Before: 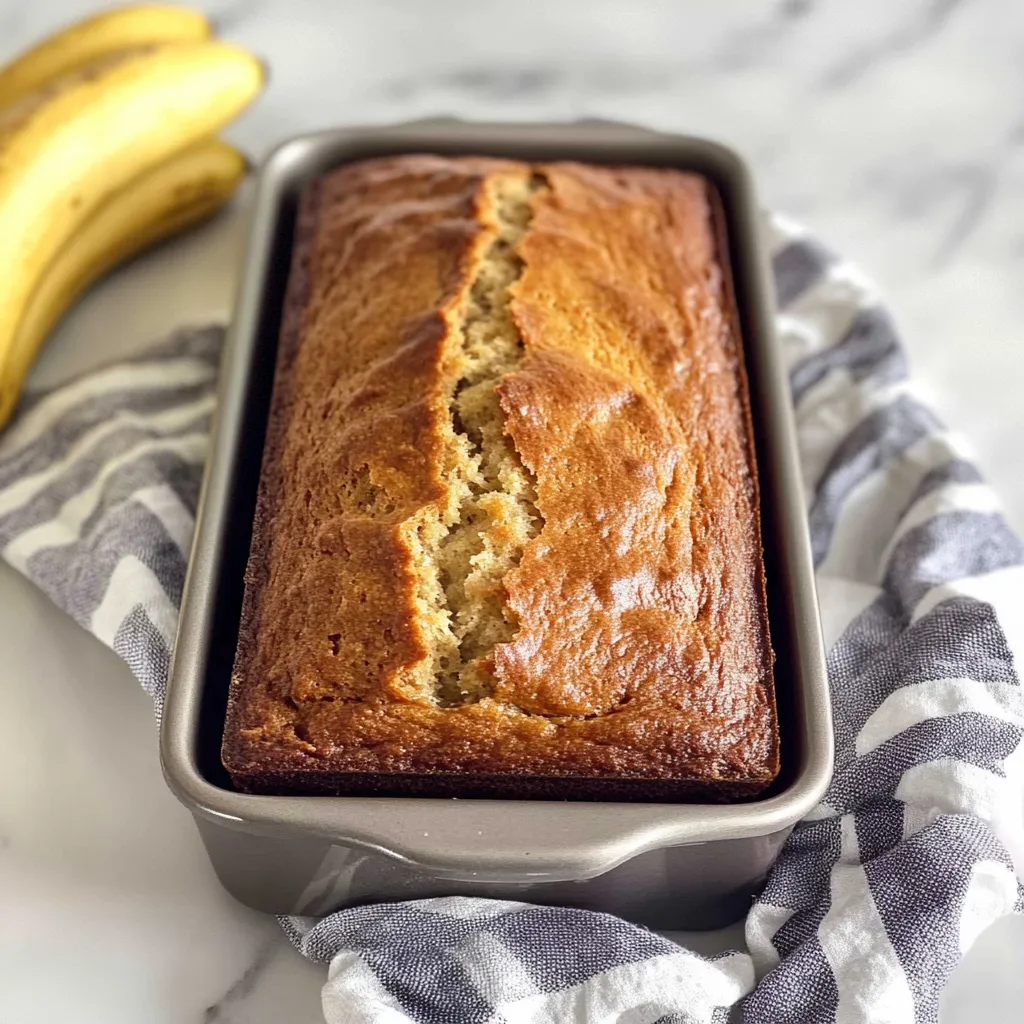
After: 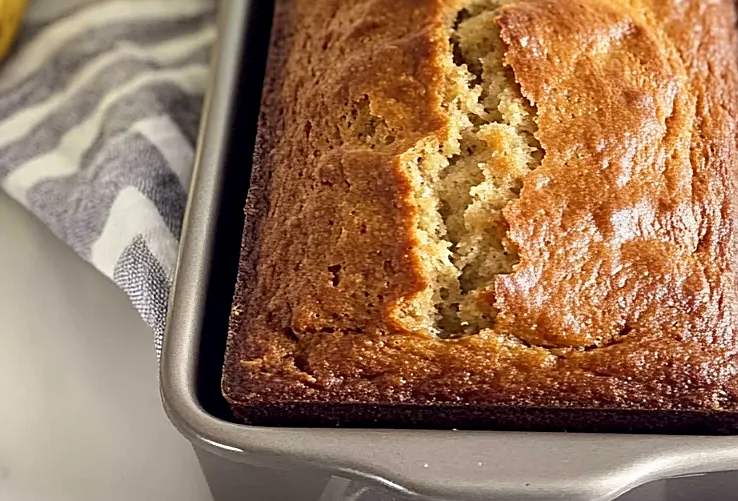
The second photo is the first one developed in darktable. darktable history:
sharpen: on, module defaults
crop: top 36.056%, right 27.923%, bottom 14.826%
exposure: black level correction 0.002, compensate highlight preservation false
